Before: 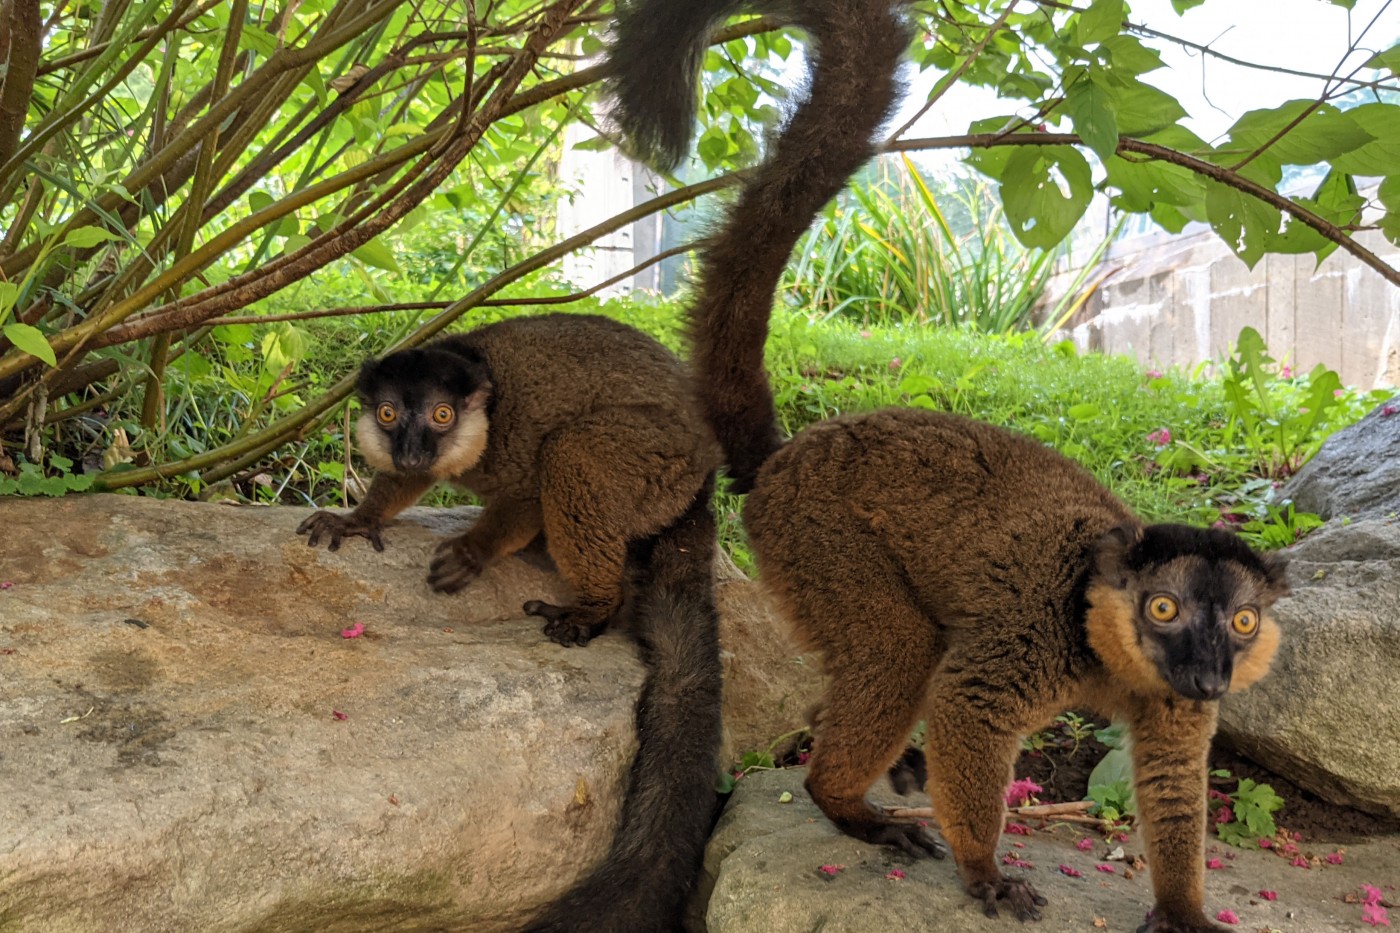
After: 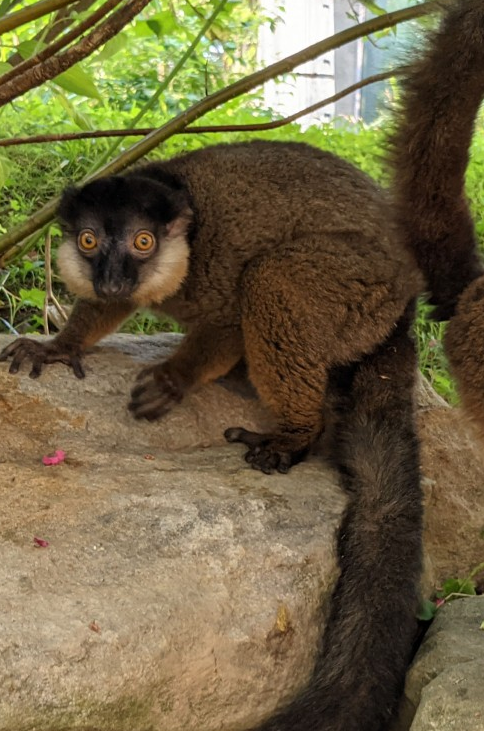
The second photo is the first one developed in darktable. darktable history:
crop and rotate: left 21.365%, top 18.62%, right 44.051%, bottom 2.982%
